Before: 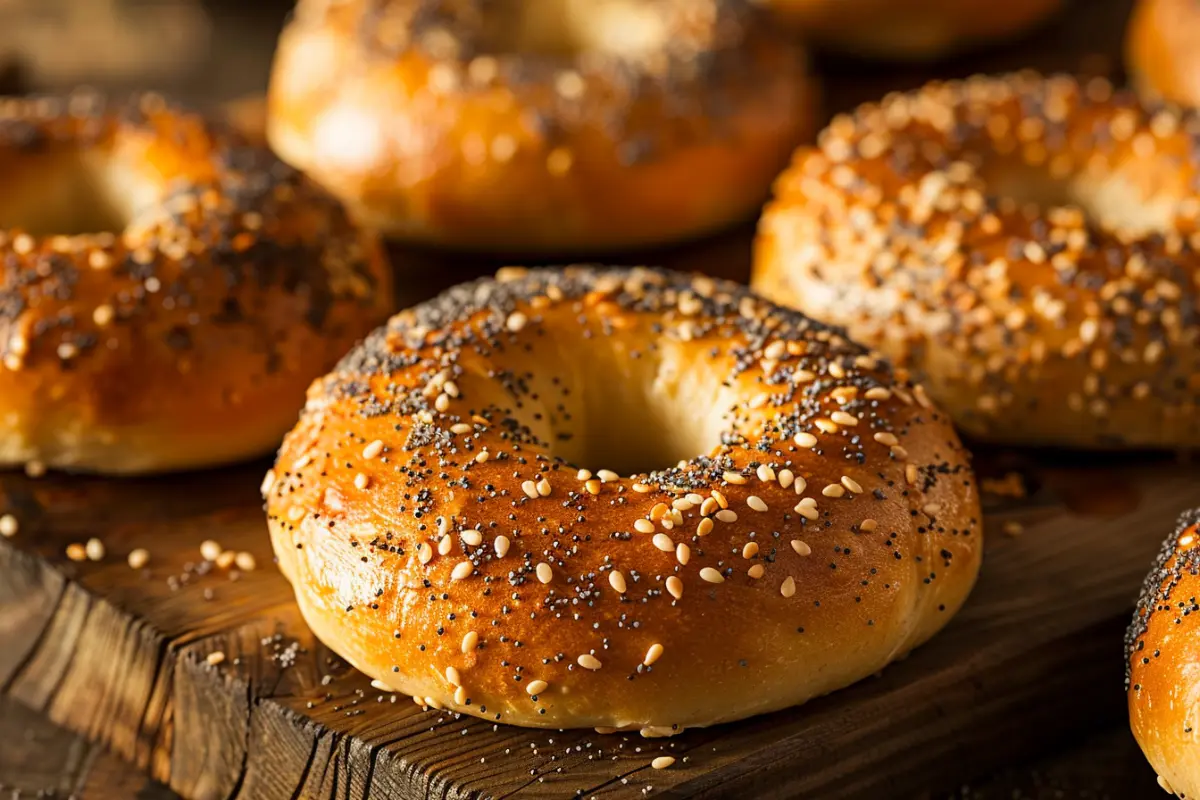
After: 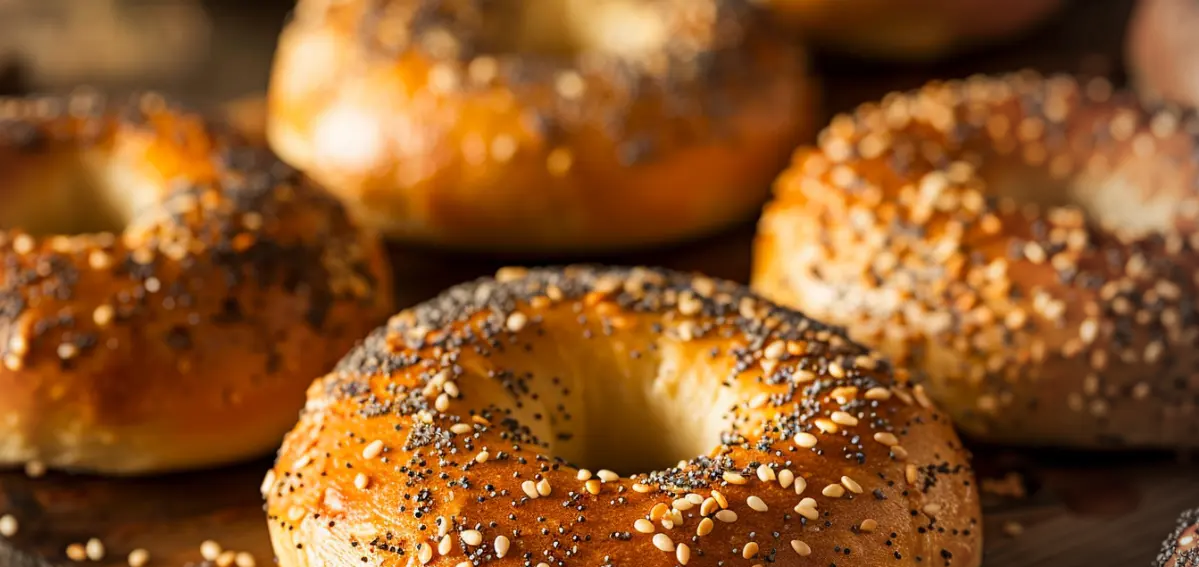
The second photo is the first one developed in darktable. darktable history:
crop: right 0%, bottom 29.099%
vignetting: brightness -0.283, center (-0.147, 0.015), width/height ratio 1.096
